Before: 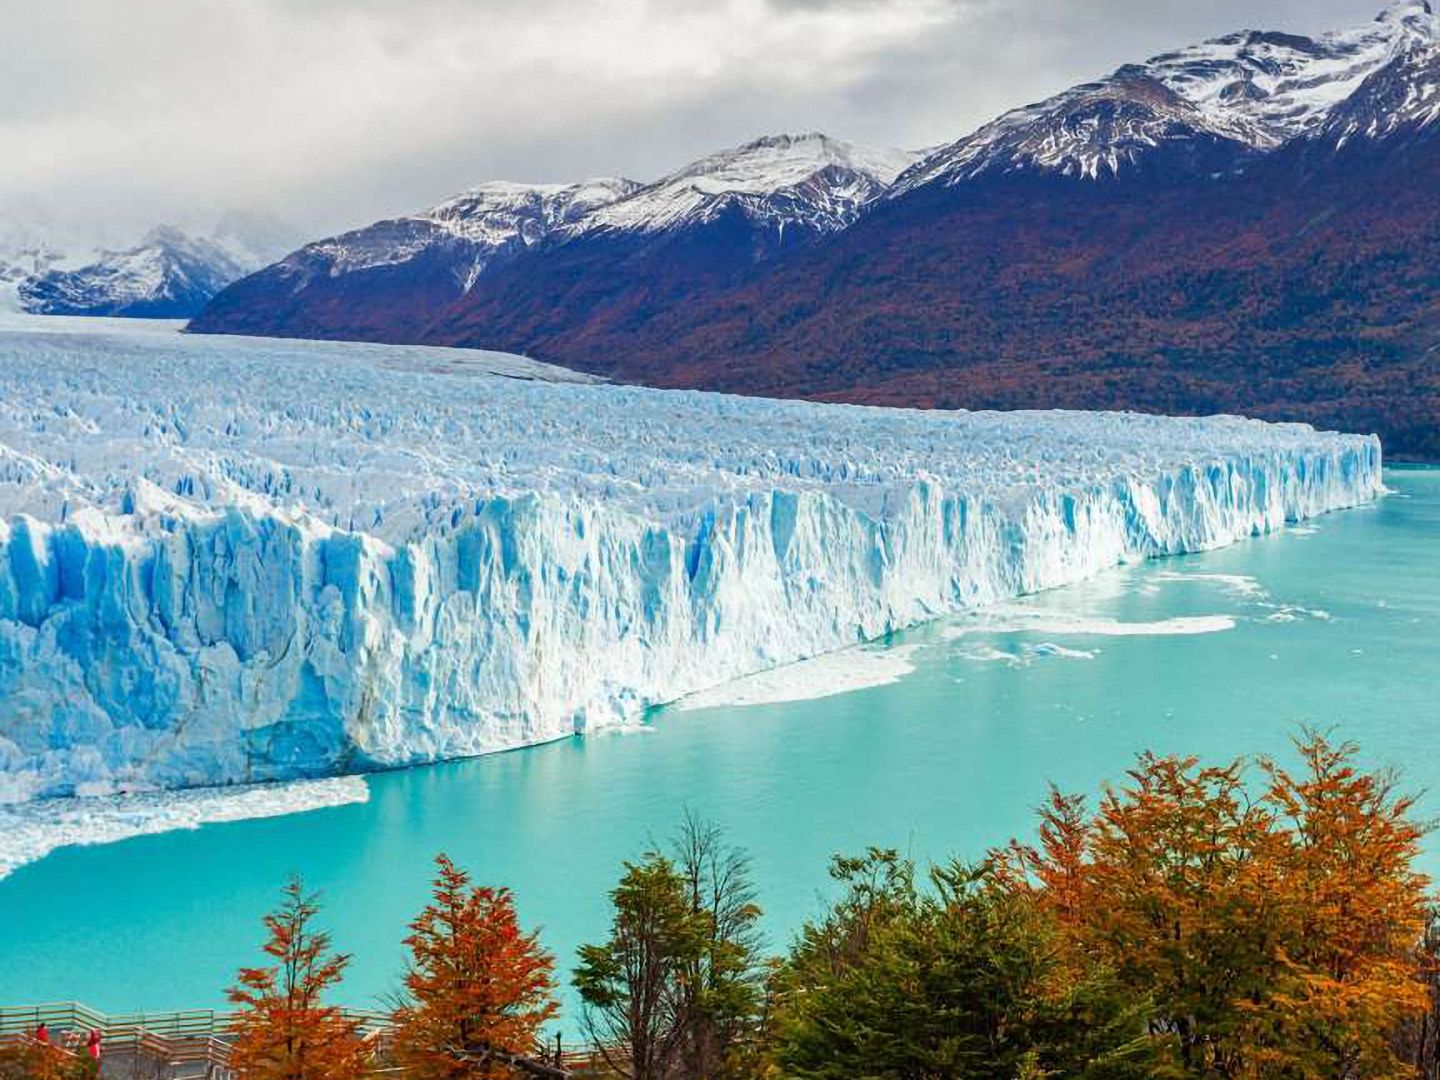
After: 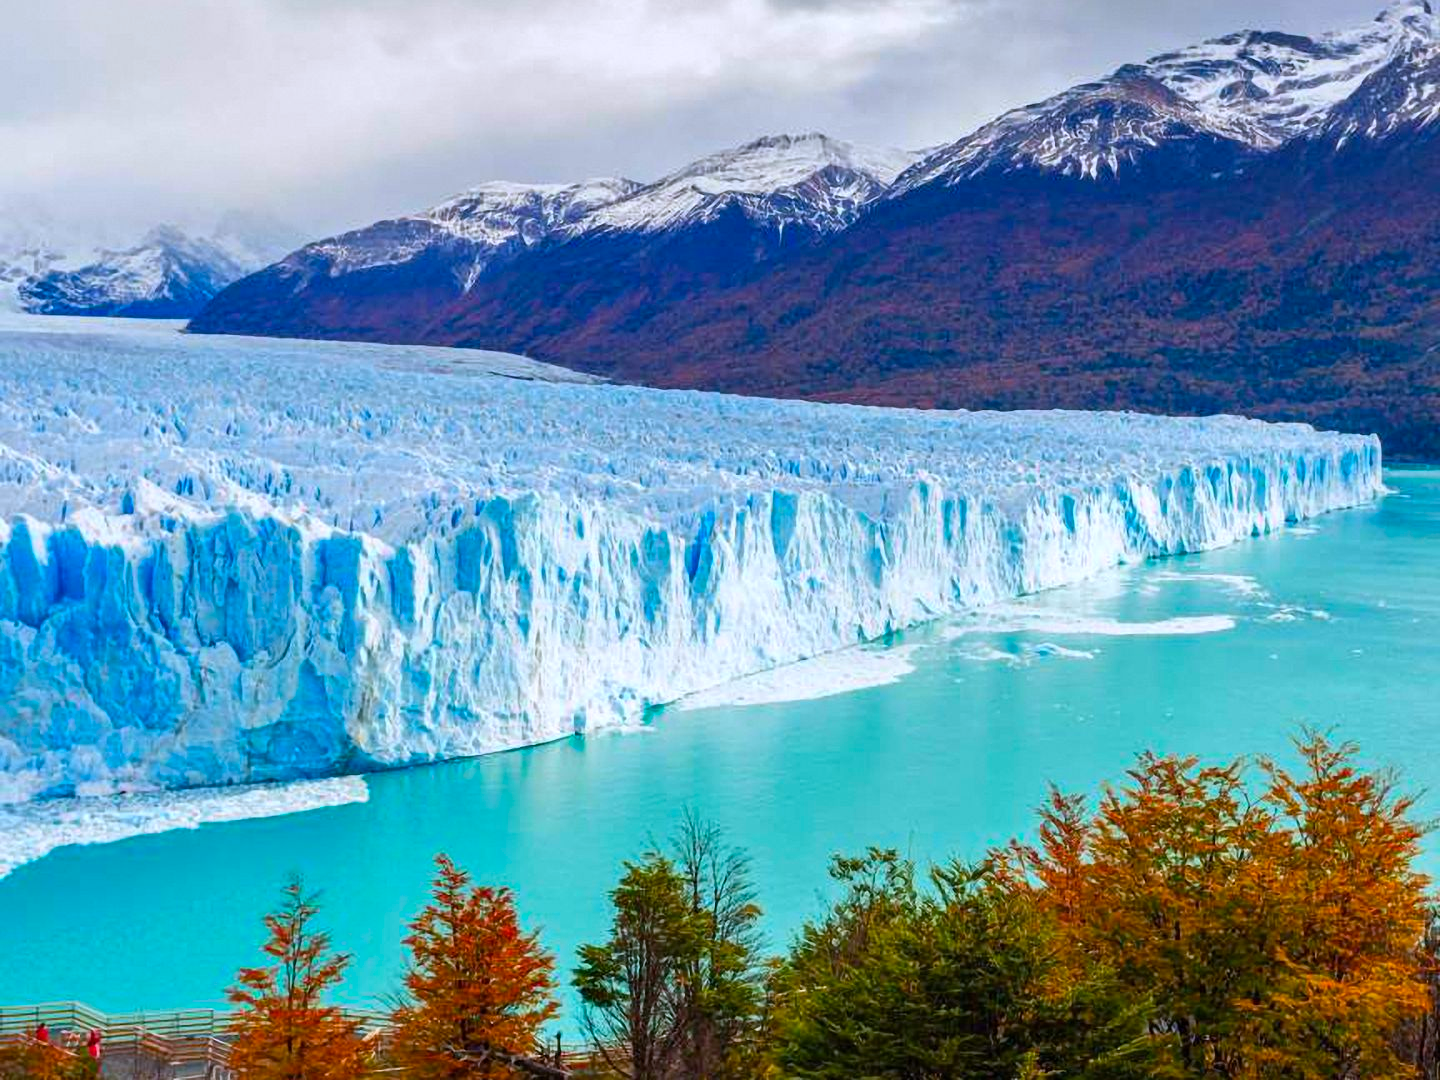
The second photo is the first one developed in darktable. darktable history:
color balance rgb: perceptual saturation grading › global saturation 20%, global vibrance 20%
color calibration: illuminant as shot in camera, x 0.358, y 0.373, temperature 4628.91 K
